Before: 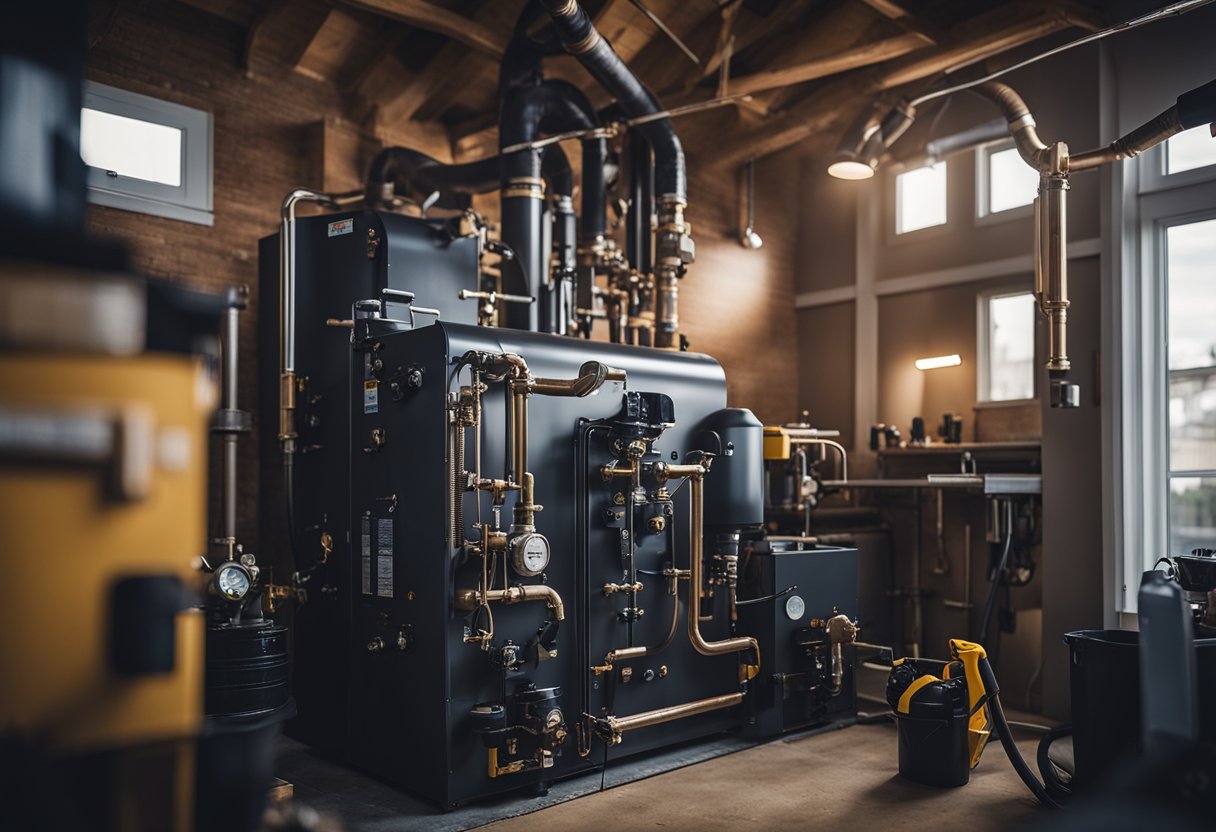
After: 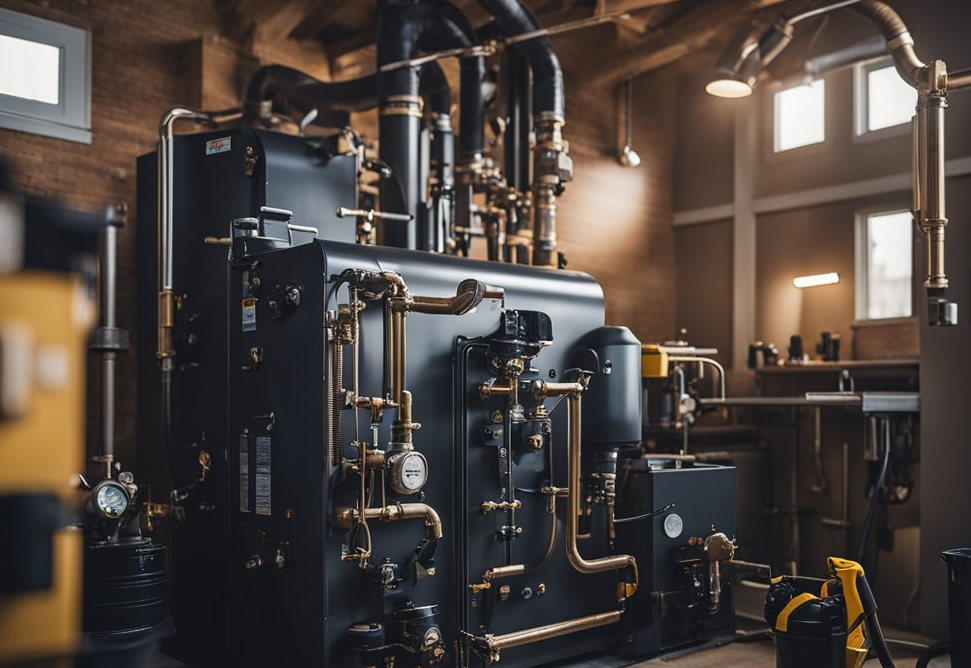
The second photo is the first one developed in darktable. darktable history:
local contrast: mode bilateral grid, contrast 99, coarseness 99, detail 95%, midtone range 0.2
crop and rotate: left 10.1%, top 9.885%, right 10.039%, bottom 9.811%
